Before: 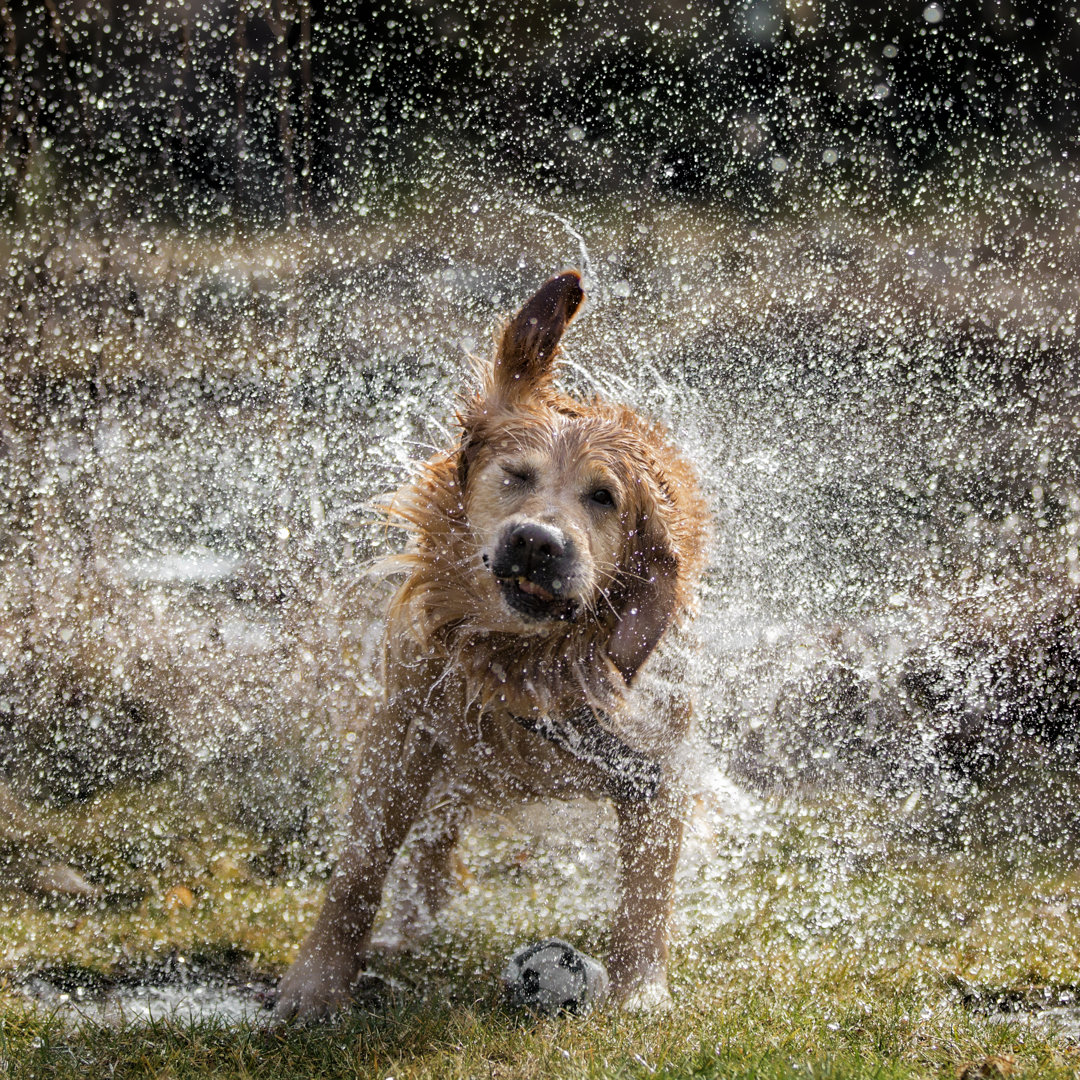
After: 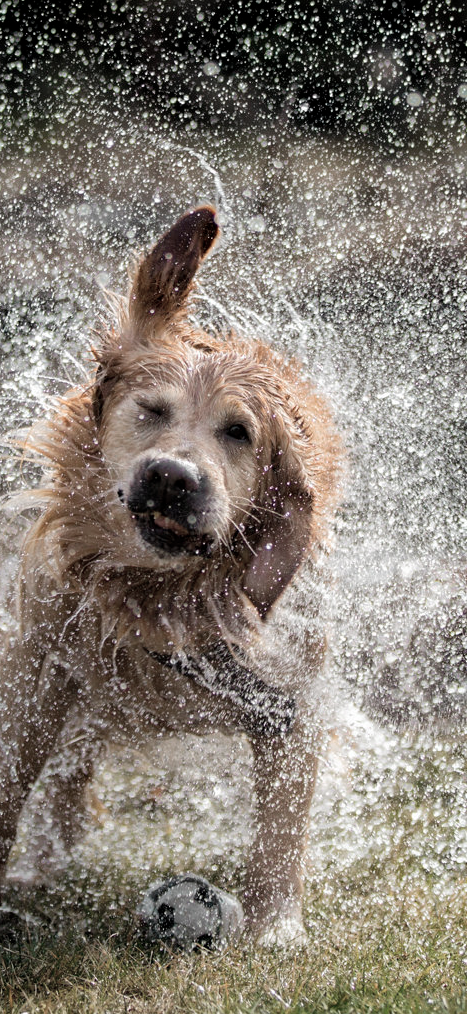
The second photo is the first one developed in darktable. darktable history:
color zones: curves: ch0 [(0, 0.559) (0.153, 0.551) (0.229, 0.5) (0.429, 0.5) (0.571, 0.5) (0.714, 0.5) (0.857, 0.5) (1, 0.559)]; ch1 [(0, 0.417) (0.112, 0.336) (0.213, 0.26) (0.429, 0.34) (0.571, 0.35) (0.683, 0.331) (0.857, 0.344) (1, 0.417)]
crop: left 33.845%, top 6.082%, right 22.836%
